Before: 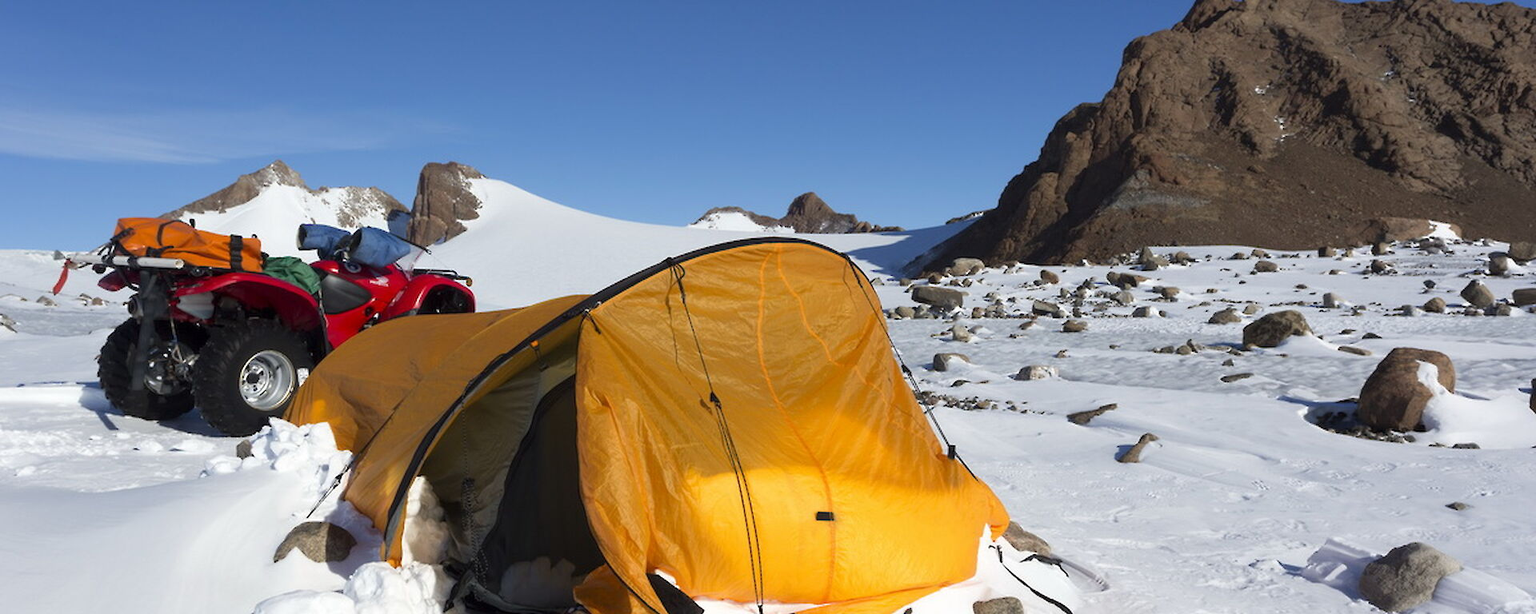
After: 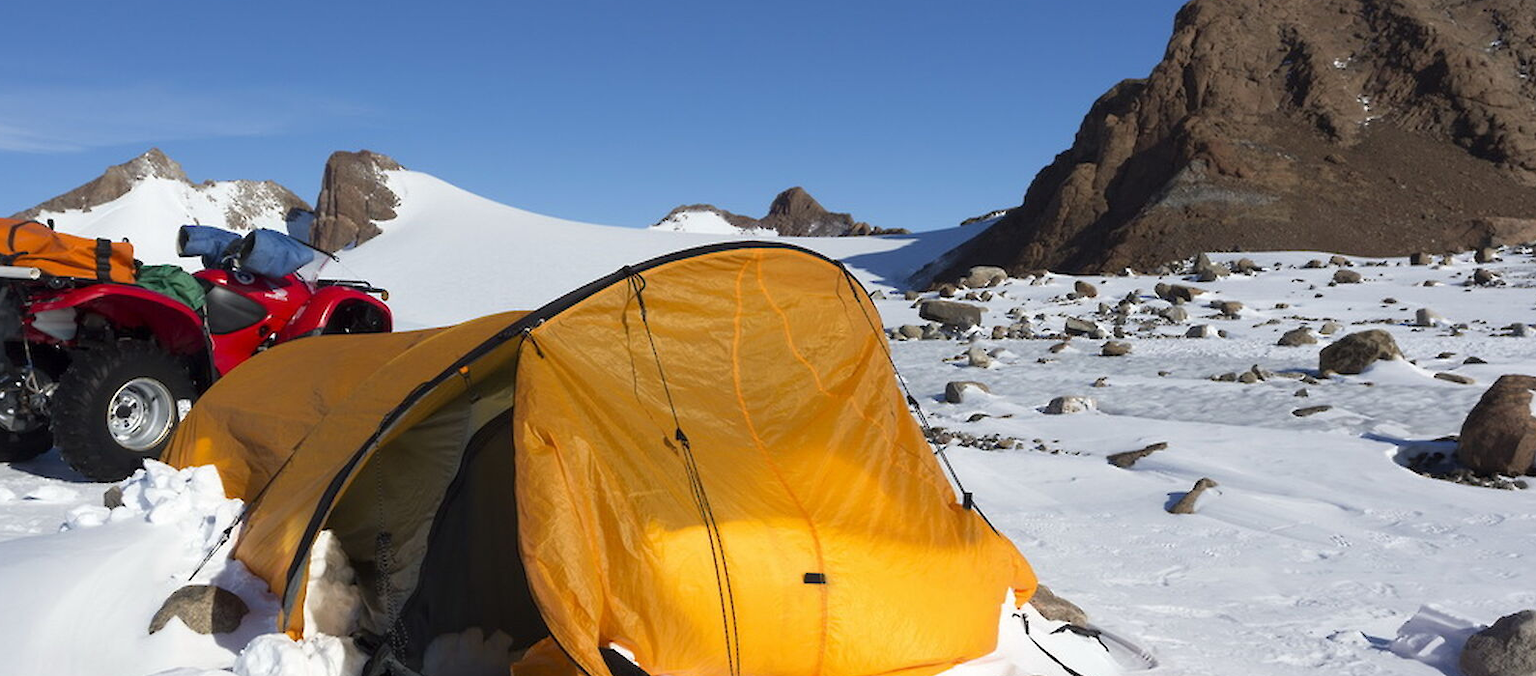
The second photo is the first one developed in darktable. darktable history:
crop: left 9.838%, top 6.216%, right 7.322%, bottom 2.594%
